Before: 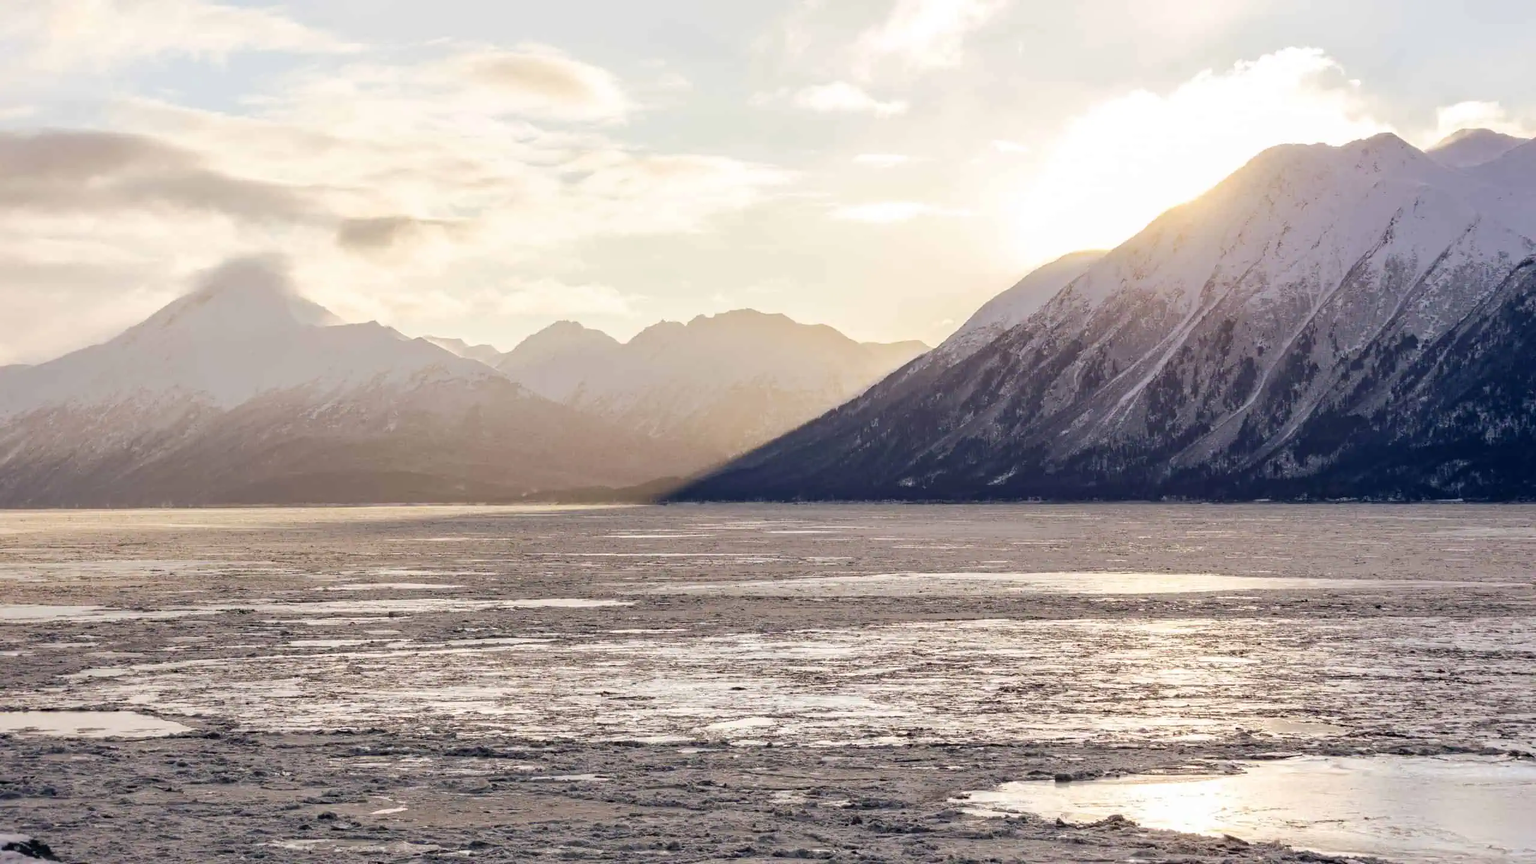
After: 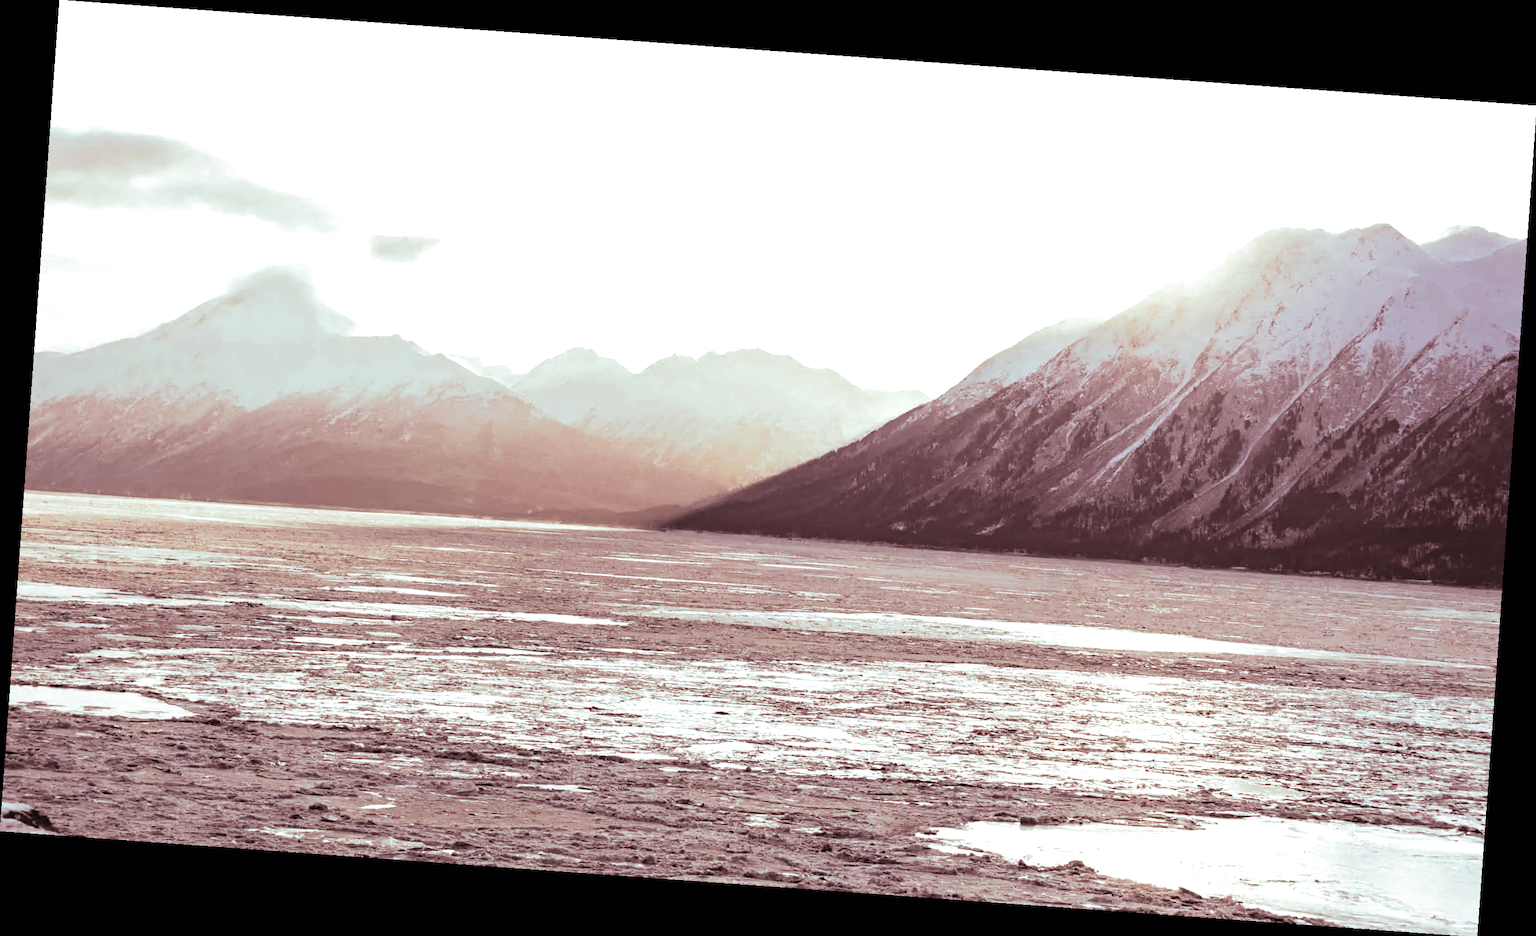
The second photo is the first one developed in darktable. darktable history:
color zones: curves: ch0 [(0, 0.5) (0.125, 0.4) (0.25, 0.5) (0.375, 0.4) (0.5, 0.4) (0.625, 0.35) (0.75, 0.35) (0.875, 0.5)]; ch1 [(0, 0.35) (0.125, 0.45) (0.25, 0.35) (0.375, 0.35) (0.5, 0.35) (0.625, 0.35) (0.75, 0.45) (0.875, 0.35)]; ch2 [(0, 0.6) (0.125, 0.5) (0.25, 0.5) (0.375, 0.6) (0.5, 0.6) (0.625, 0.5) (0.75, 0.5) (0.875, 0.5)]
exposure: black level correction 0, exposure 0.7 EV, compensate exposure bias true, compensate highlight preservation false
split-toning: shadows › saturation 0.3, highlights › hue 180°, highlights › saturation 0.3, compress 0%
rotate and perspective: rotation 4.1°, automatic cropping off
